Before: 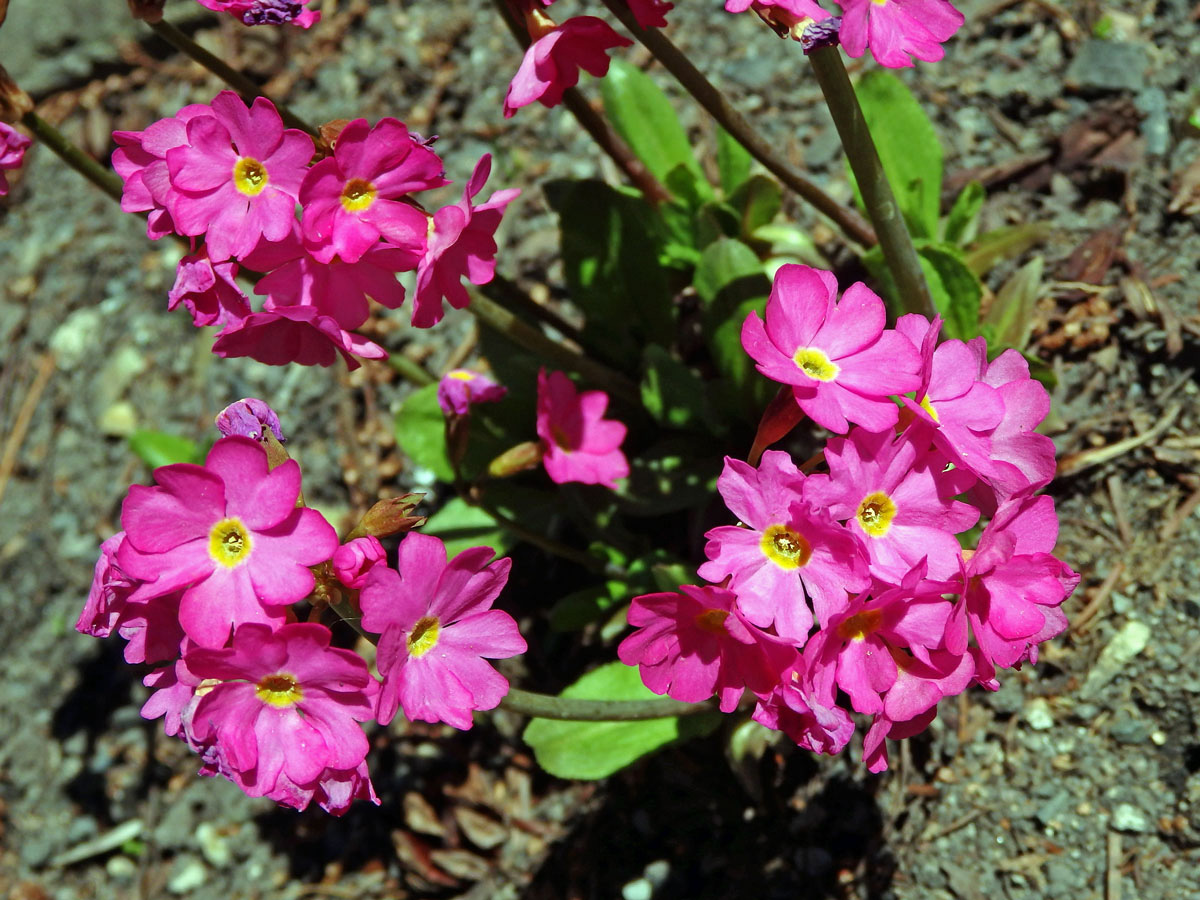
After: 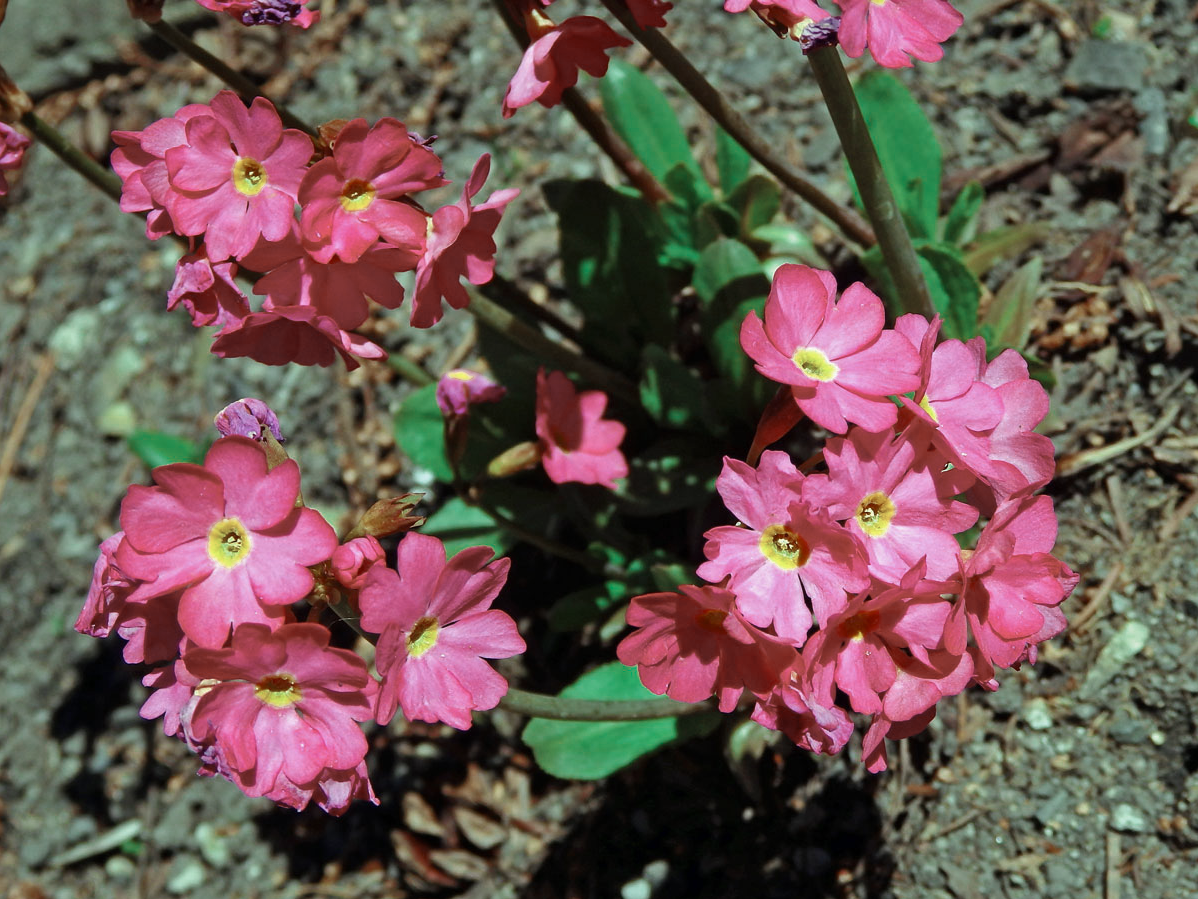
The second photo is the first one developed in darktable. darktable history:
color zones: curves: ch0 [(0, 0.5) (0.125, 0.4) (0.25, 0.5) (0.375, 0.4) (0.5, 0.4) (0.625, 0.35) (0.75, 0.35) (0.875, 0.5)]; ch1 [(0, 0.35) (0.125, 0.45) (0.25, 0.35) (0.375, 0.35) (0.5, 0.35) (0.625, 0.35) (0.75, 0.45) (0.875, 0.35)]; ch2 [(0, 0.6) (0.125, 0.5) (0.25, 0.5) (0.375, 0.6) (0.5, 0.6) (0.625, 0.5) (0.75, 0.5) (0.875, 0.5)]
crop and rotate: left 0.141%, bottom 0.001%
